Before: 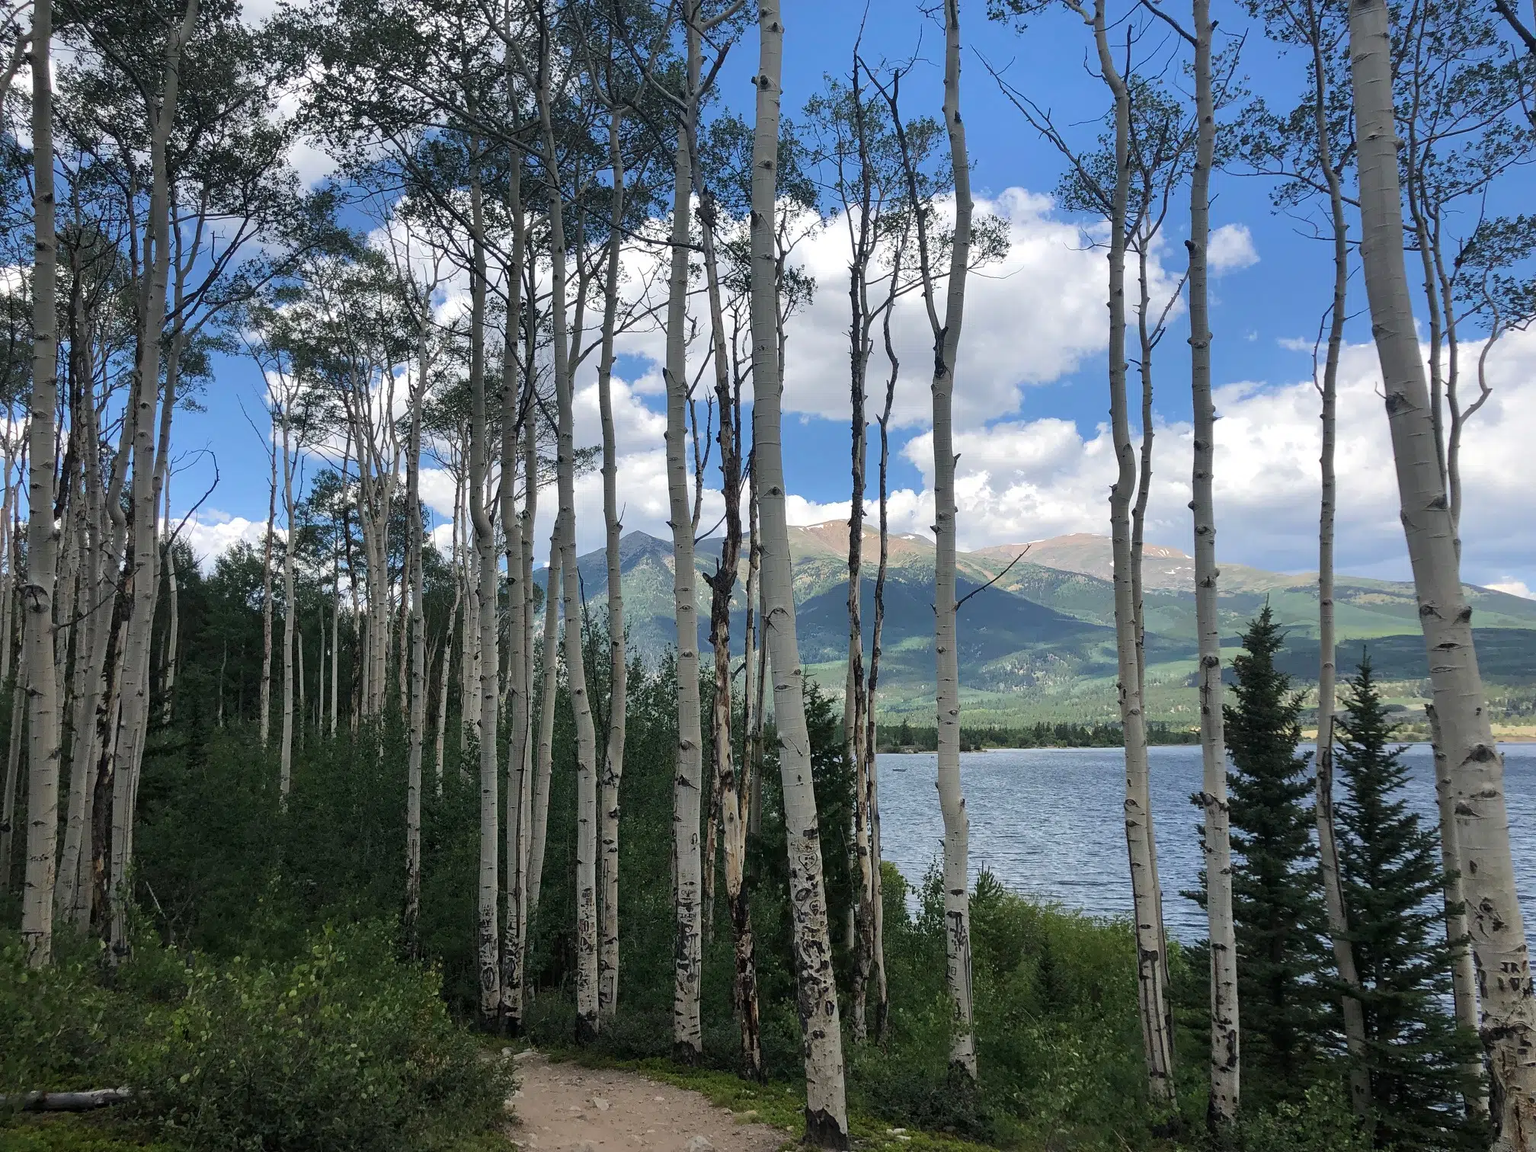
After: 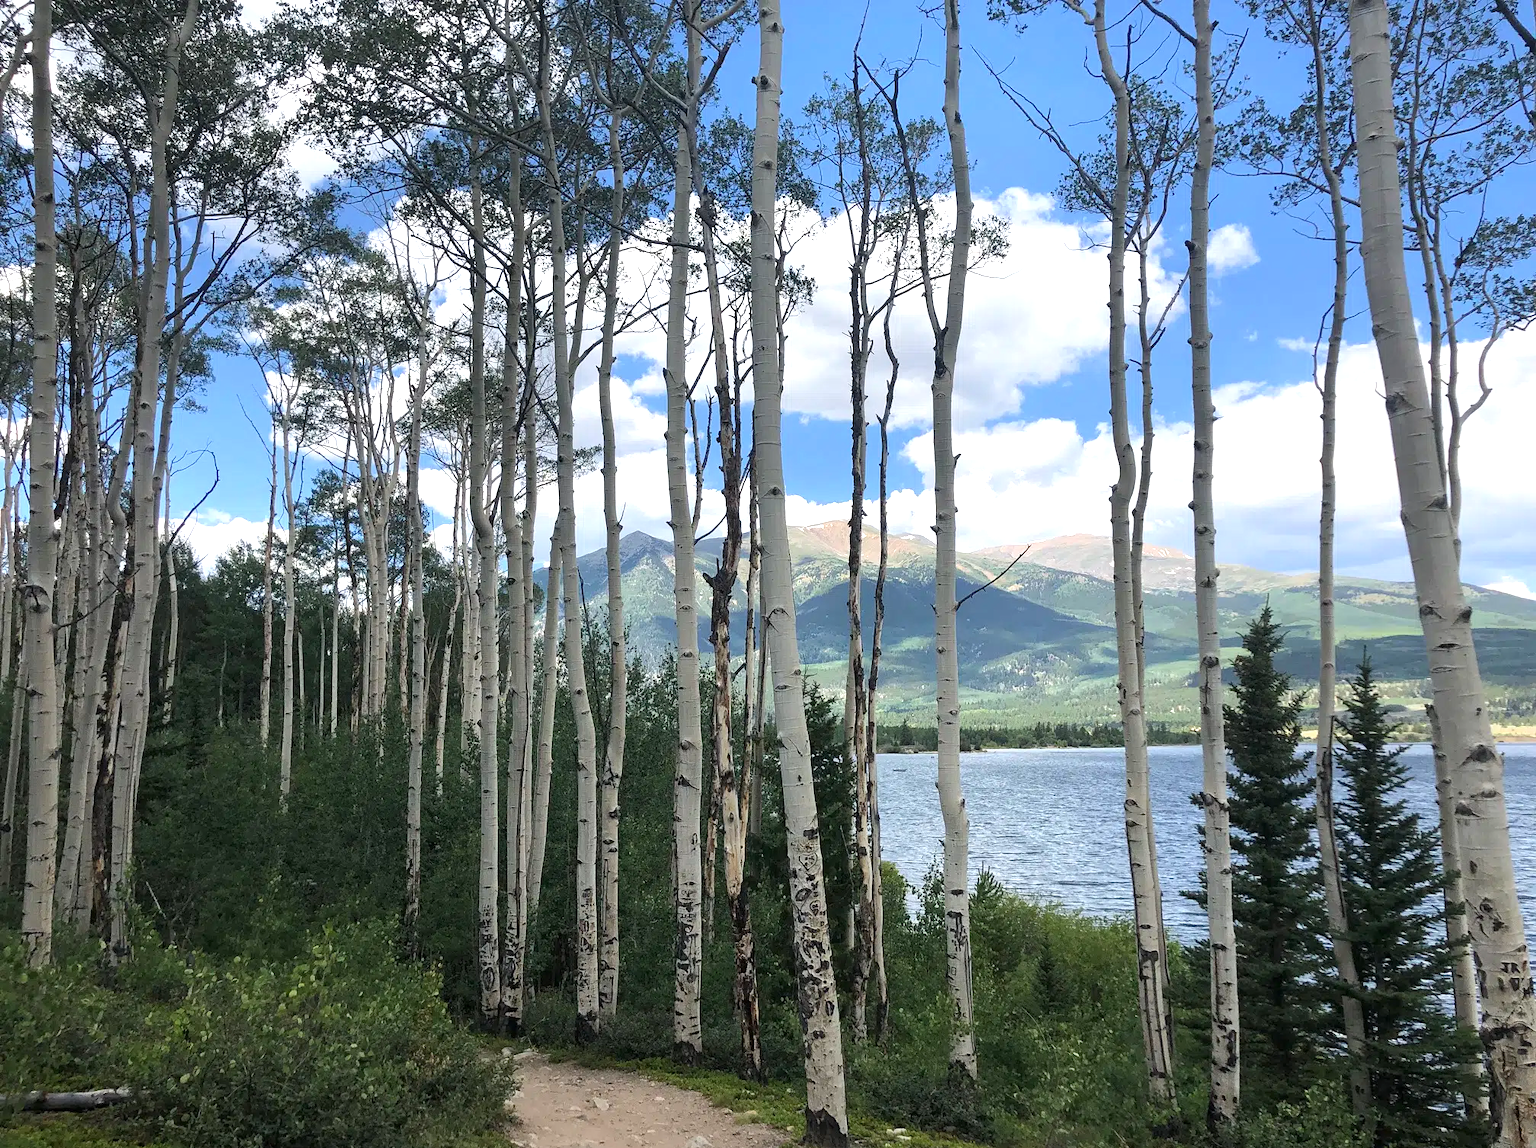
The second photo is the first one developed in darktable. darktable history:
exposure: exposure 0.661 EV, compensate highlight preservation false
crop: top 0.05%, bottom 0.098%
